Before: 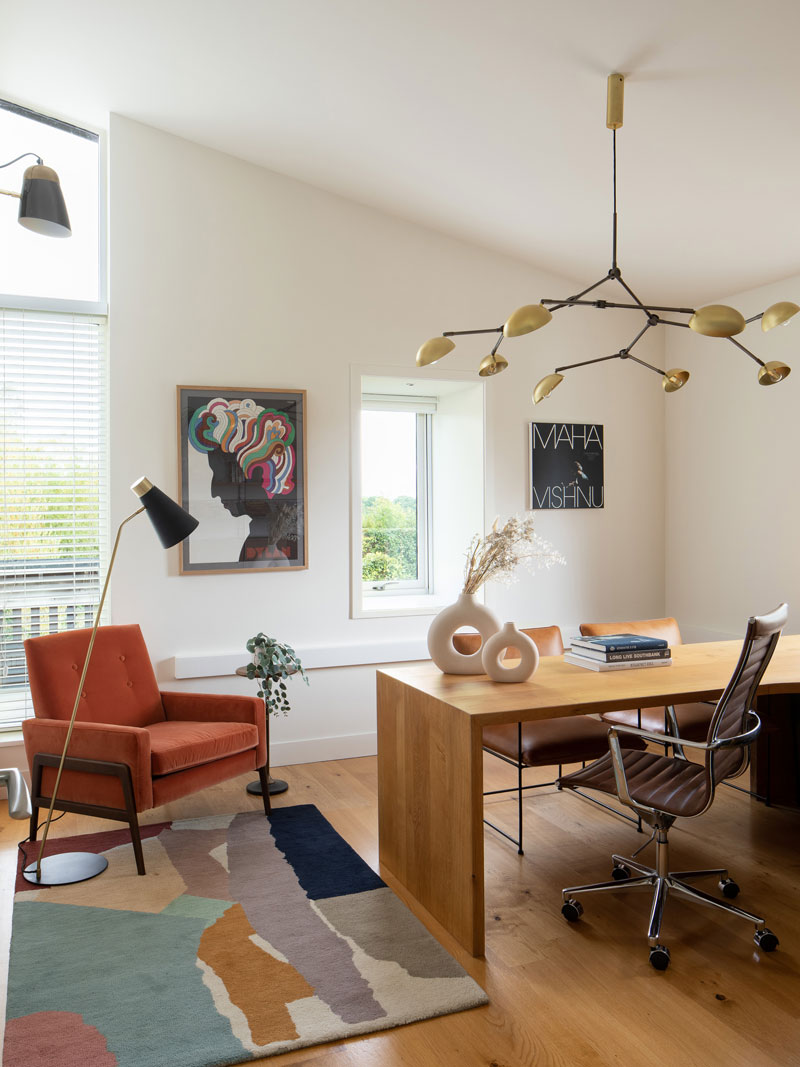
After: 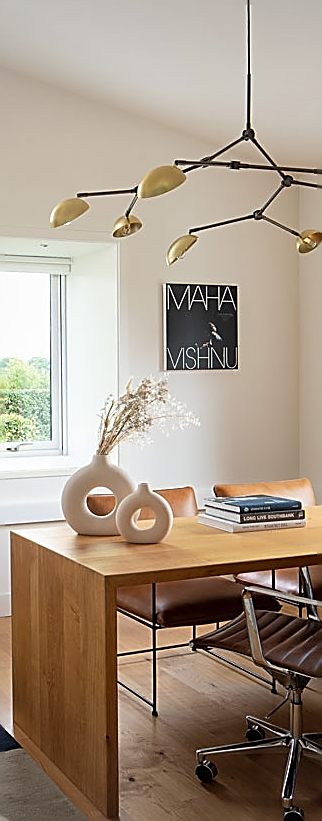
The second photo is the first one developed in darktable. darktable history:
crop: left 45.81%, top 13.053%, right 13.919%, bottom 9.999%
sharpen: radius 1.691, amount 1.305
vignetting: fall-off start 85.95%, fall-off radius 79.59%, brightness -0.295, width/height ratio 1.22
